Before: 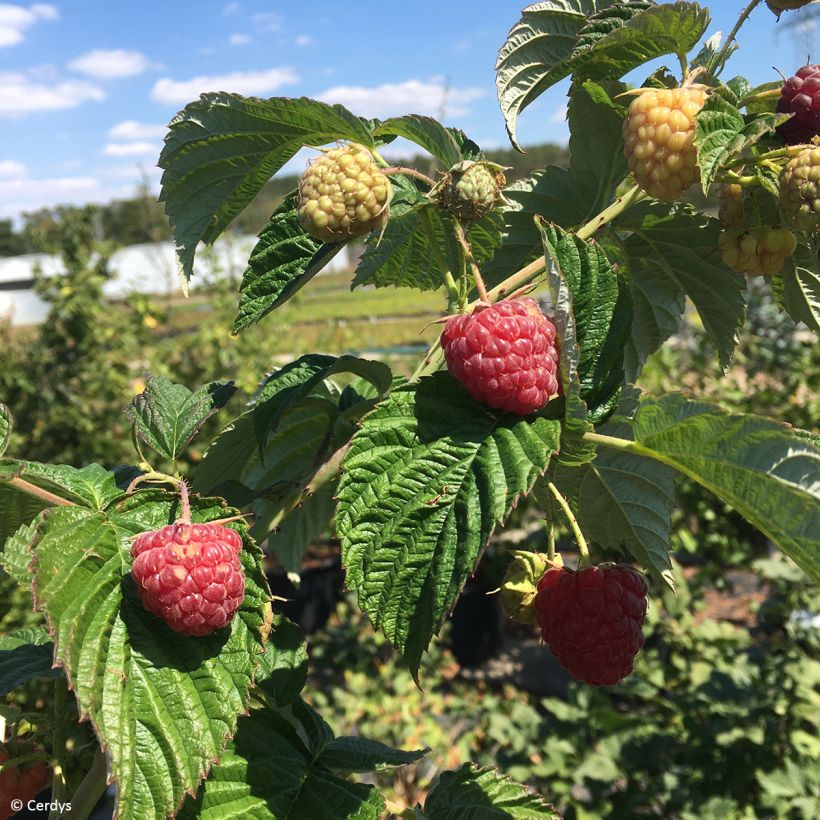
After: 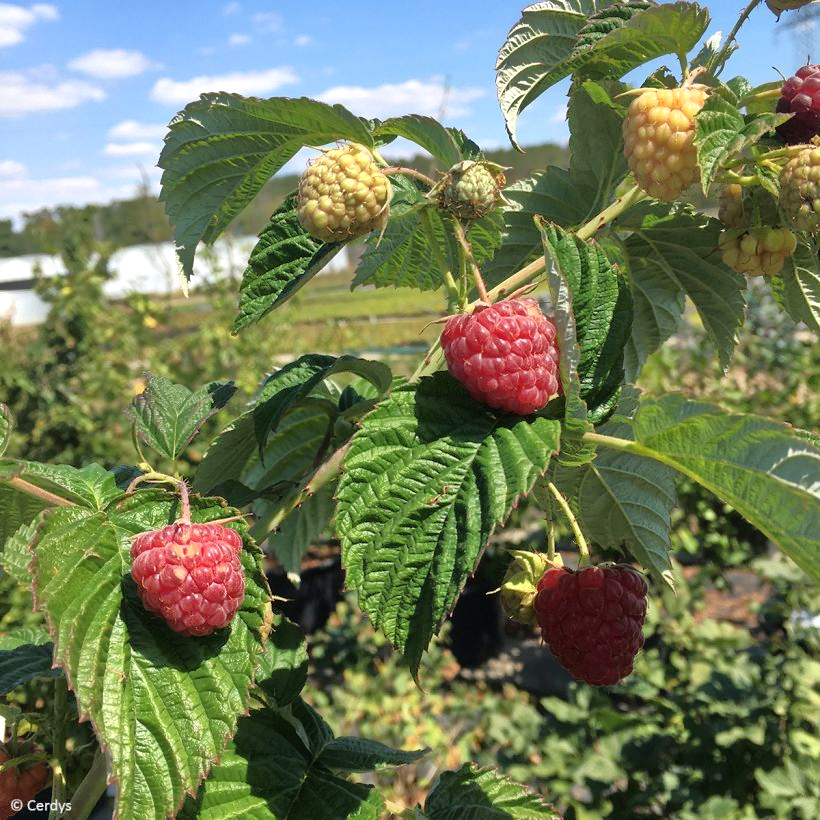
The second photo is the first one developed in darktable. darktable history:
tone equalizer: -8 EV -0.53 EV, -7 EV -0.324 EV, -6 EV -0.067 EV, -5 EV 0.39 EV, -4 EV 0.96 EV, -3 EV 0.804 EV, -2 EV -0.006 EV, -1 EV 0.13 EV, +0 EV -0.03 EV, mask exposure compensation -0.503 EV
